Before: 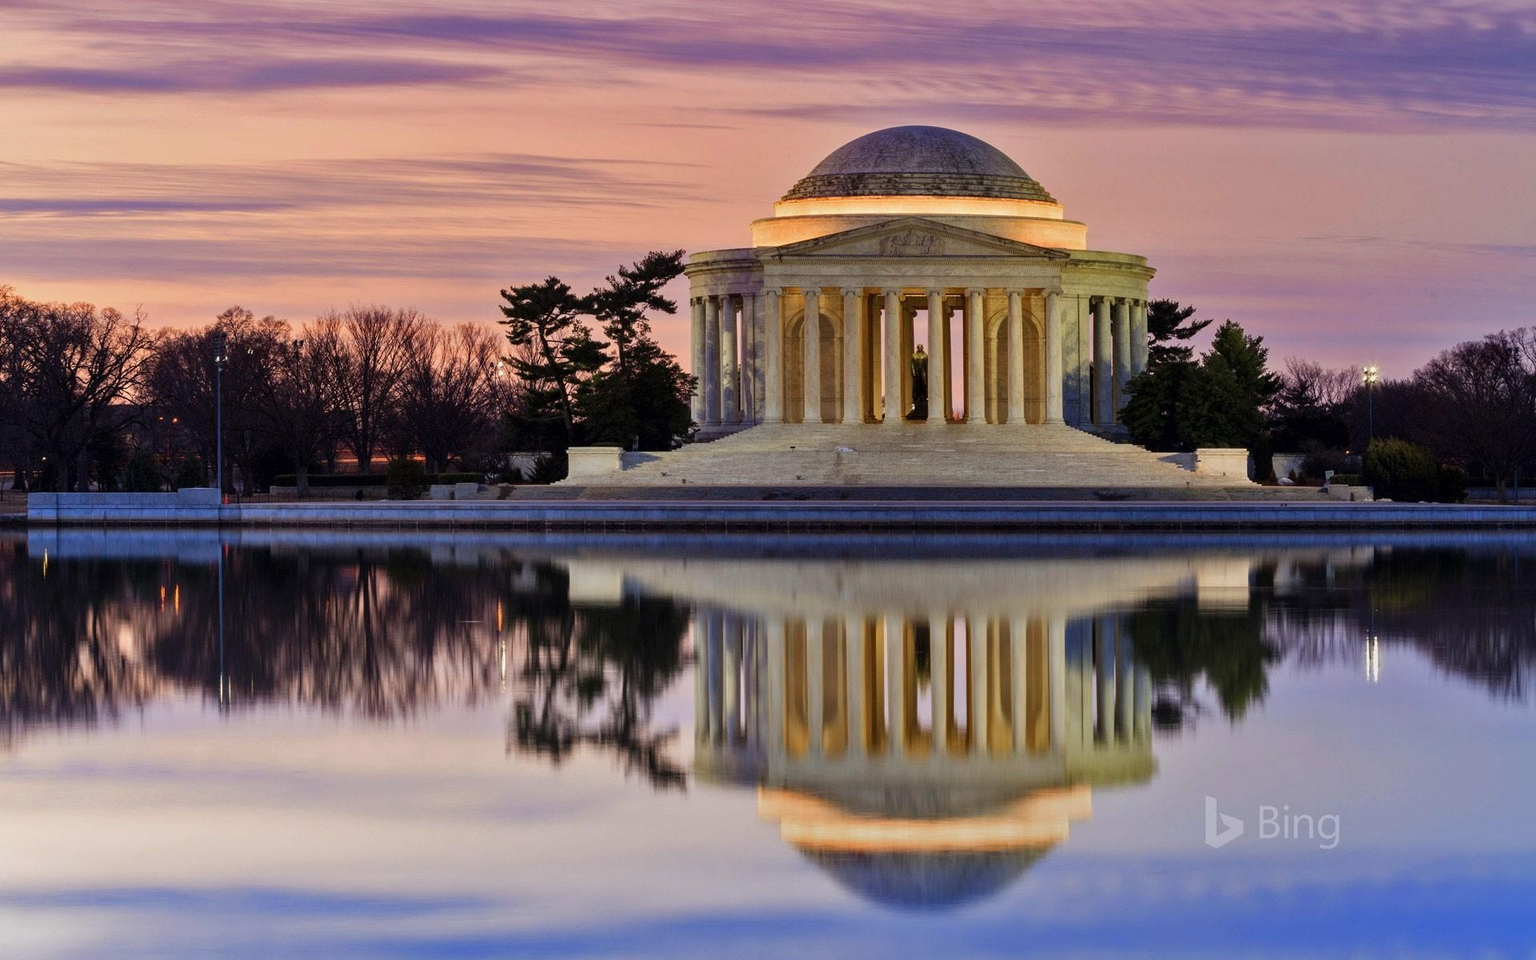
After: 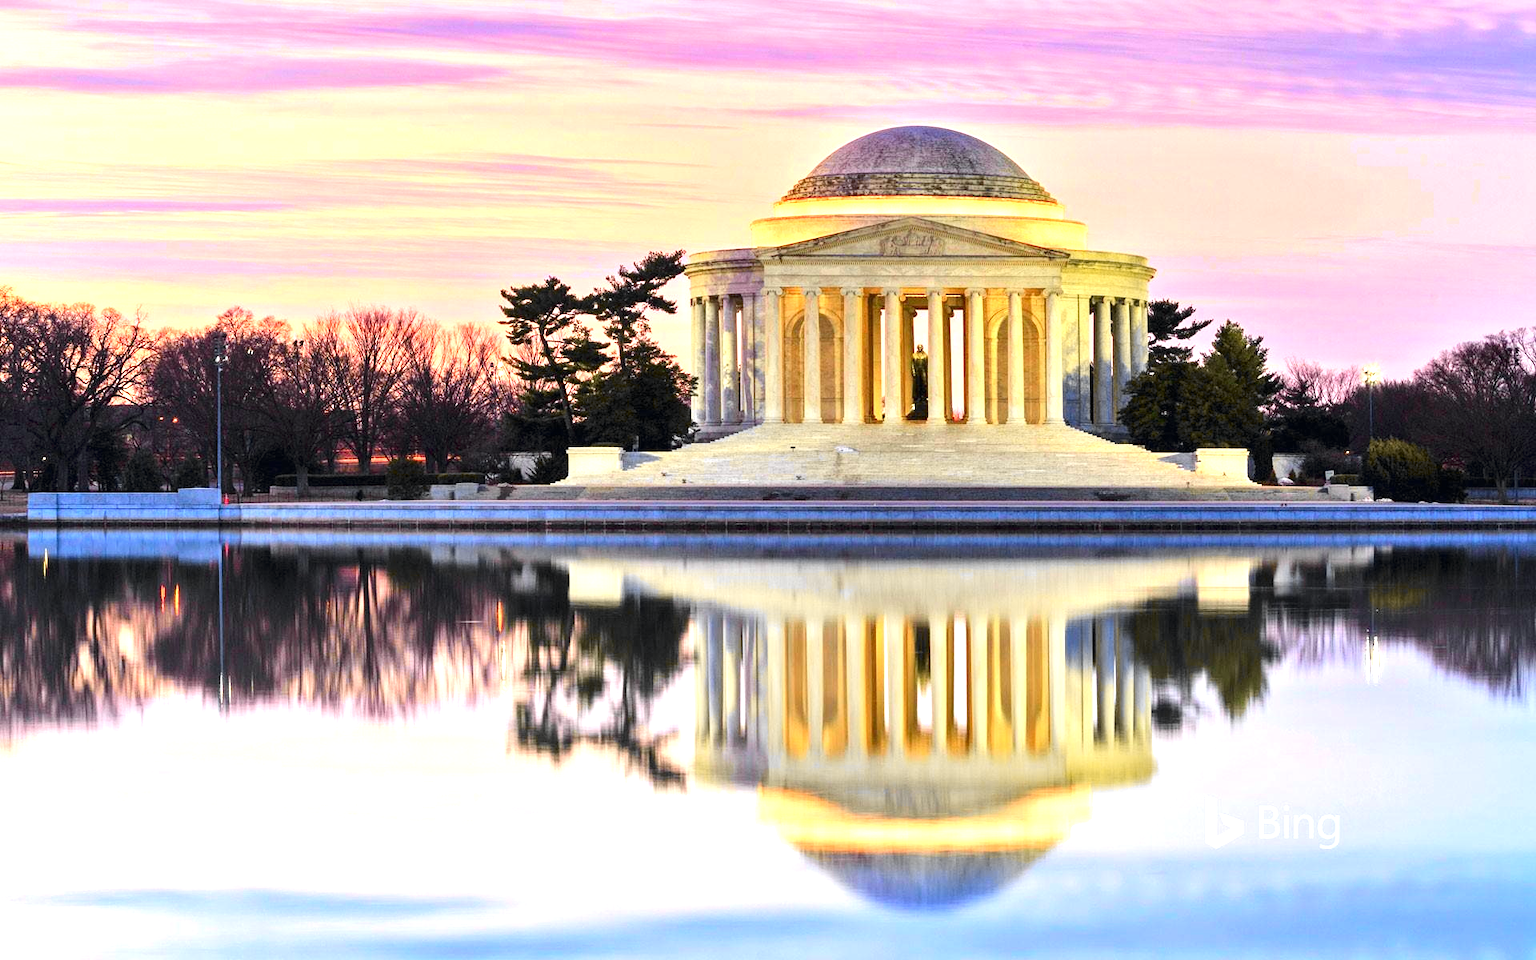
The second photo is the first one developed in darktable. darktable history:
tone curve: curves: ch0 [(0, 0) (0.071, 0.058) (0.266, 0.268) (0.498, 0.542) (0.766, 0.807) (1, 0.983)]; ch1 [(0, 0) (0.346, 0.307) (0.408, 0.387) (0.463, 0.465) (0.482, 0.493) (0.502, 0.499) (0.517, 0.502) (0.55, 0.548) (0.597, 0.61) (0.651, 0.698) (1, 1)]; ch2 [(0, 0) (0.346, 0.34) (0.434, 0.46) (0.485, 0.494) (0.5, 0.498) (0.517, 0.506) (0.526, 0.539) (0.583, 0.603) (0.625, 0.659) (1, 1)], color space Lab, independent channels, preserve colors none
exposure: black level correction 0, exposure 1.67 EV, compensate highlight preservation false
